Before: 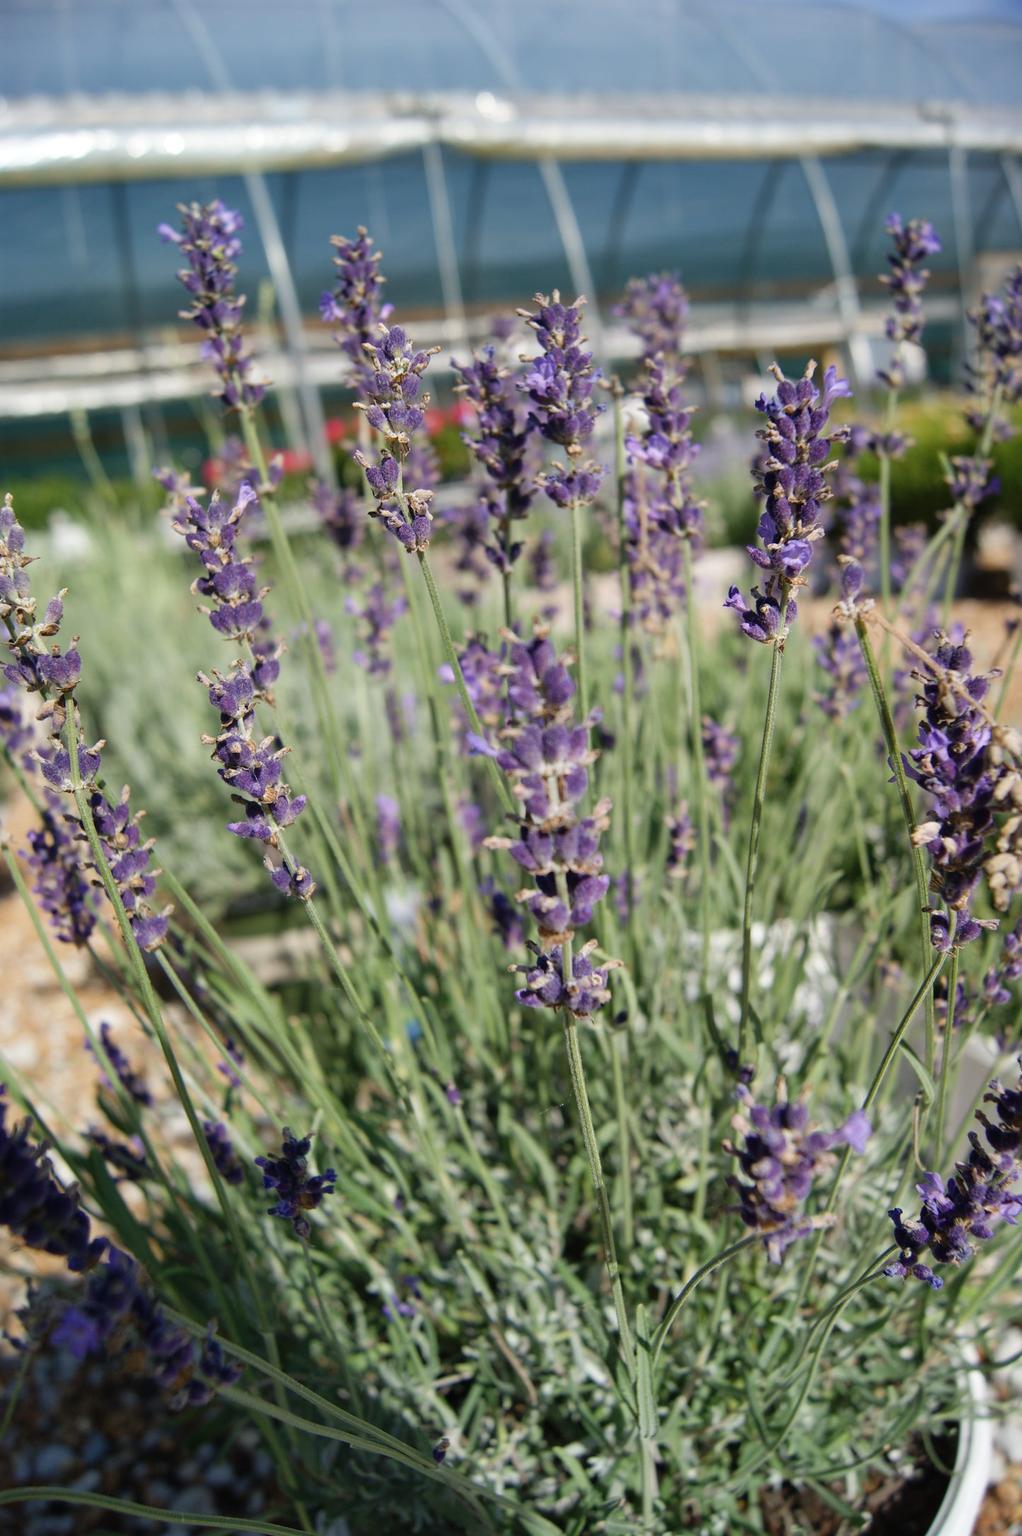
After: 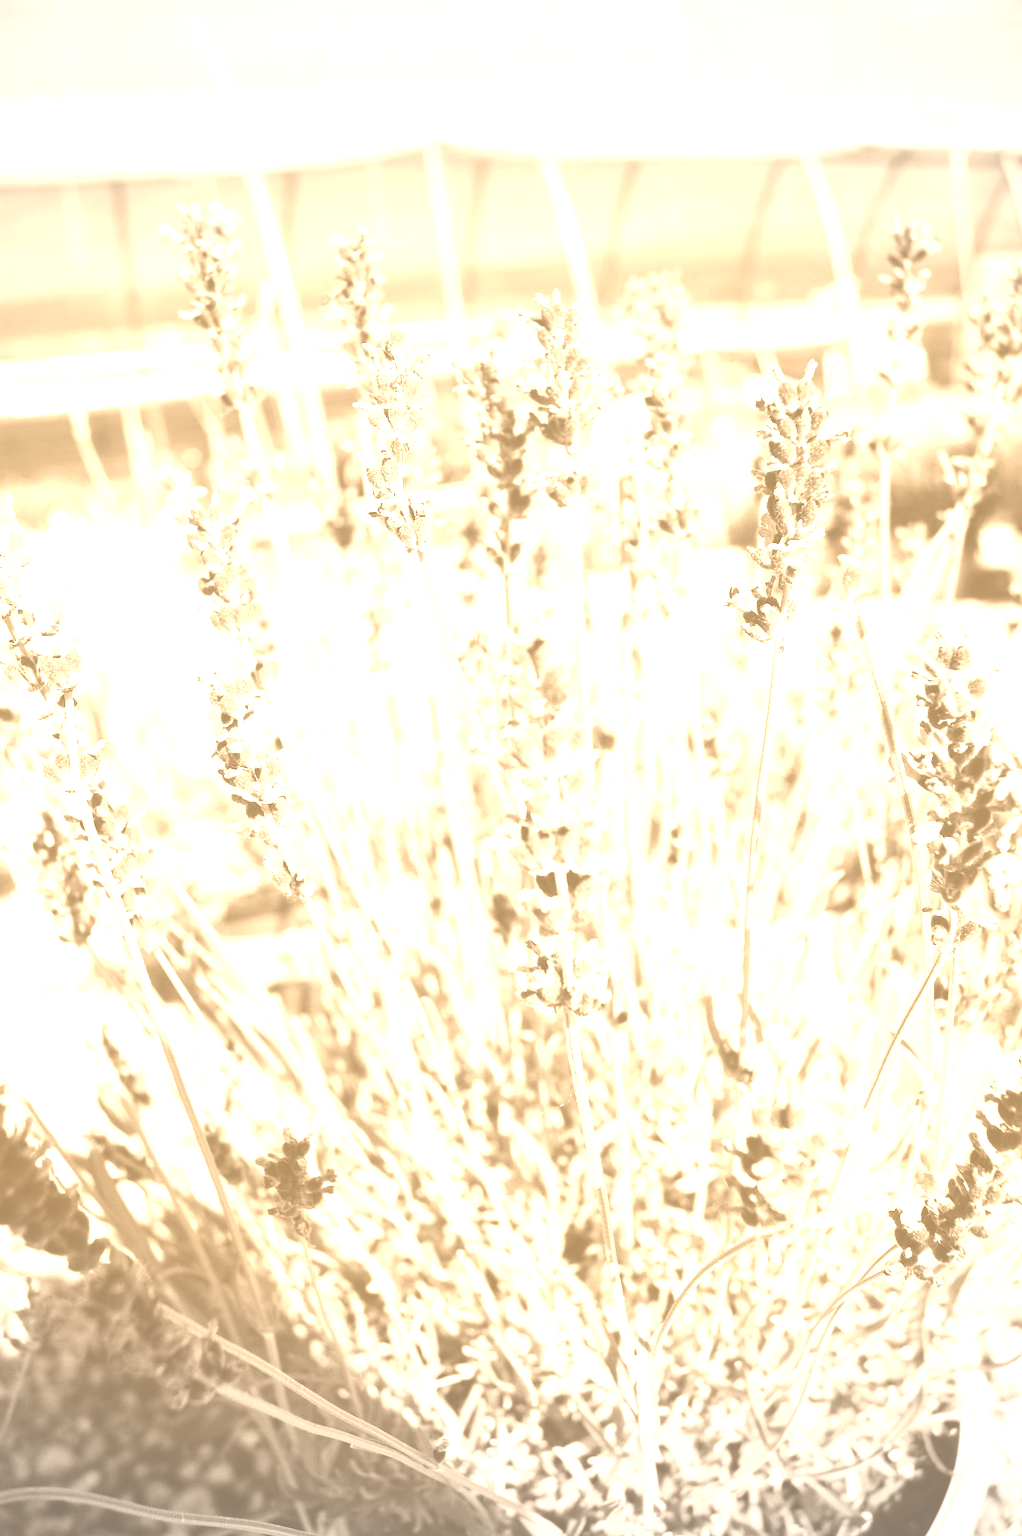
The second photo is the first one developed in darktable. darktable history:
exposure: black level correction -0.023, exposure 1.397 EV, compensate highlight preservation false
color correction: highlights a* 9.03, highlights b* 8.71, shadows a* 40, shadows b* 40, saturation 0.8
vignetting: fall-off start 100%, brightness -0.282, width/height ratio 1.31
tone curve: curves: ch0 [(0, 0.005) (0.103, 0.081) (0.196, 0.197) (0.391, 0.469) (0.491, 0.585) (0.638, 0.751) (0.822, 0.886) (0.997, 0.959)]; ch1 [(0, 0) (0.172, 0.123) (0.324, 0.253) (0.396, 0.388) (0.474, 0.479) (0.499, 0.498) (0.529, 0.528) (0.579, 0.614) (0.633, 0.677) (0.812, 0.856) (1, 1)]; ch2 [(0, 0) (0.411, 0.424) (0.459, 0.478) (0.5, 0.501) (0.517, 0.526) (0.553, 0.583) (0.609, 0.646) (0.708, 0.768) (0.839, 0.916) (1, 1)], color space Lab, independent channels, preserve colors none
colorize: hue 28.8°, source mix 100%
